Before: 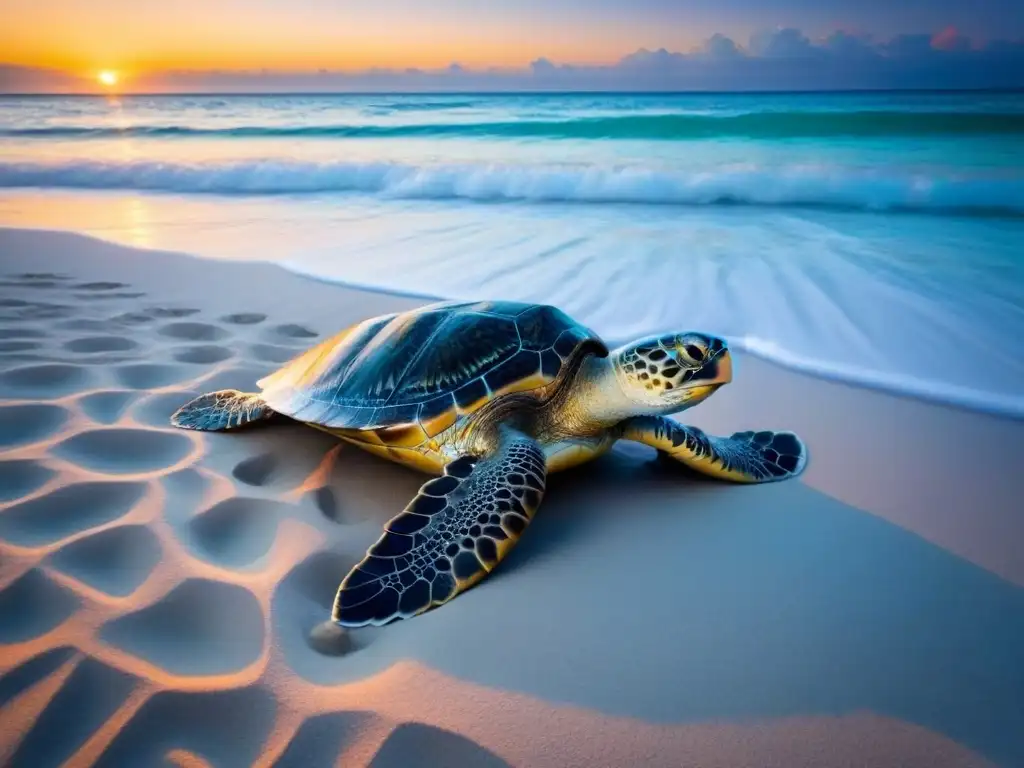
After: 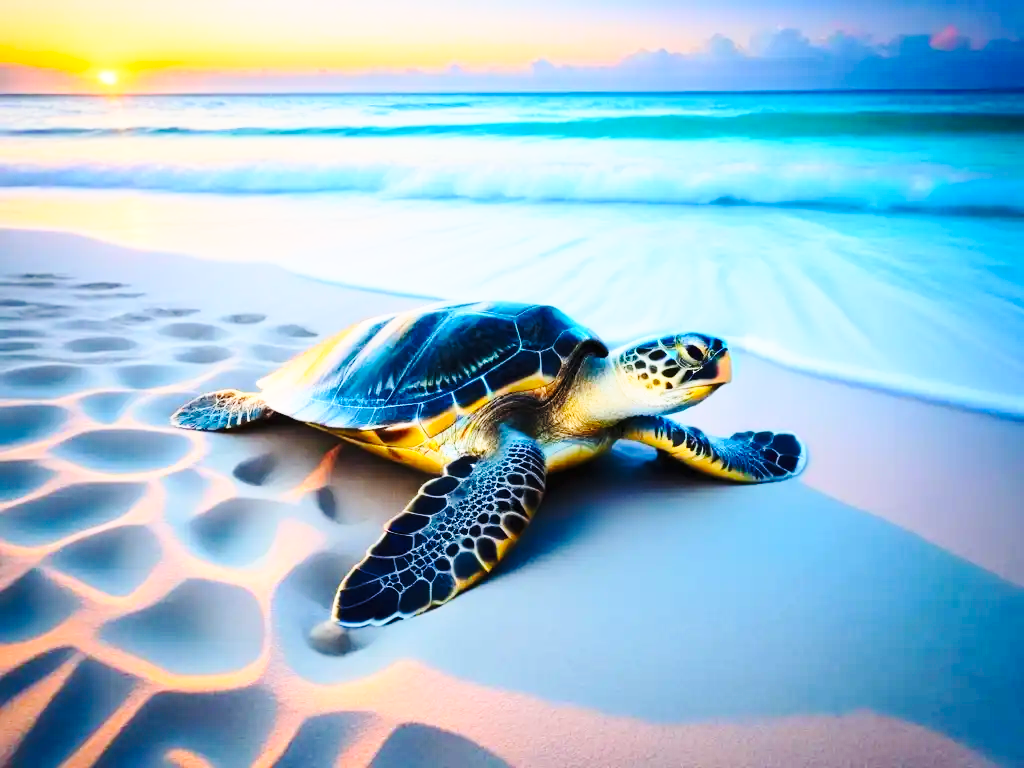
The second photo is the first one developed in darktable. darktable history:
base curve: curves: ch0 [(0, 0) (0.028, 0.03) (0.121, 0.232) (0.46, 0.748) (0.859, 0.968) (1, 1)], preserve colors none
contrast brightness saturation: contrast 0.196, brightness 0.156, saturation 0.215
